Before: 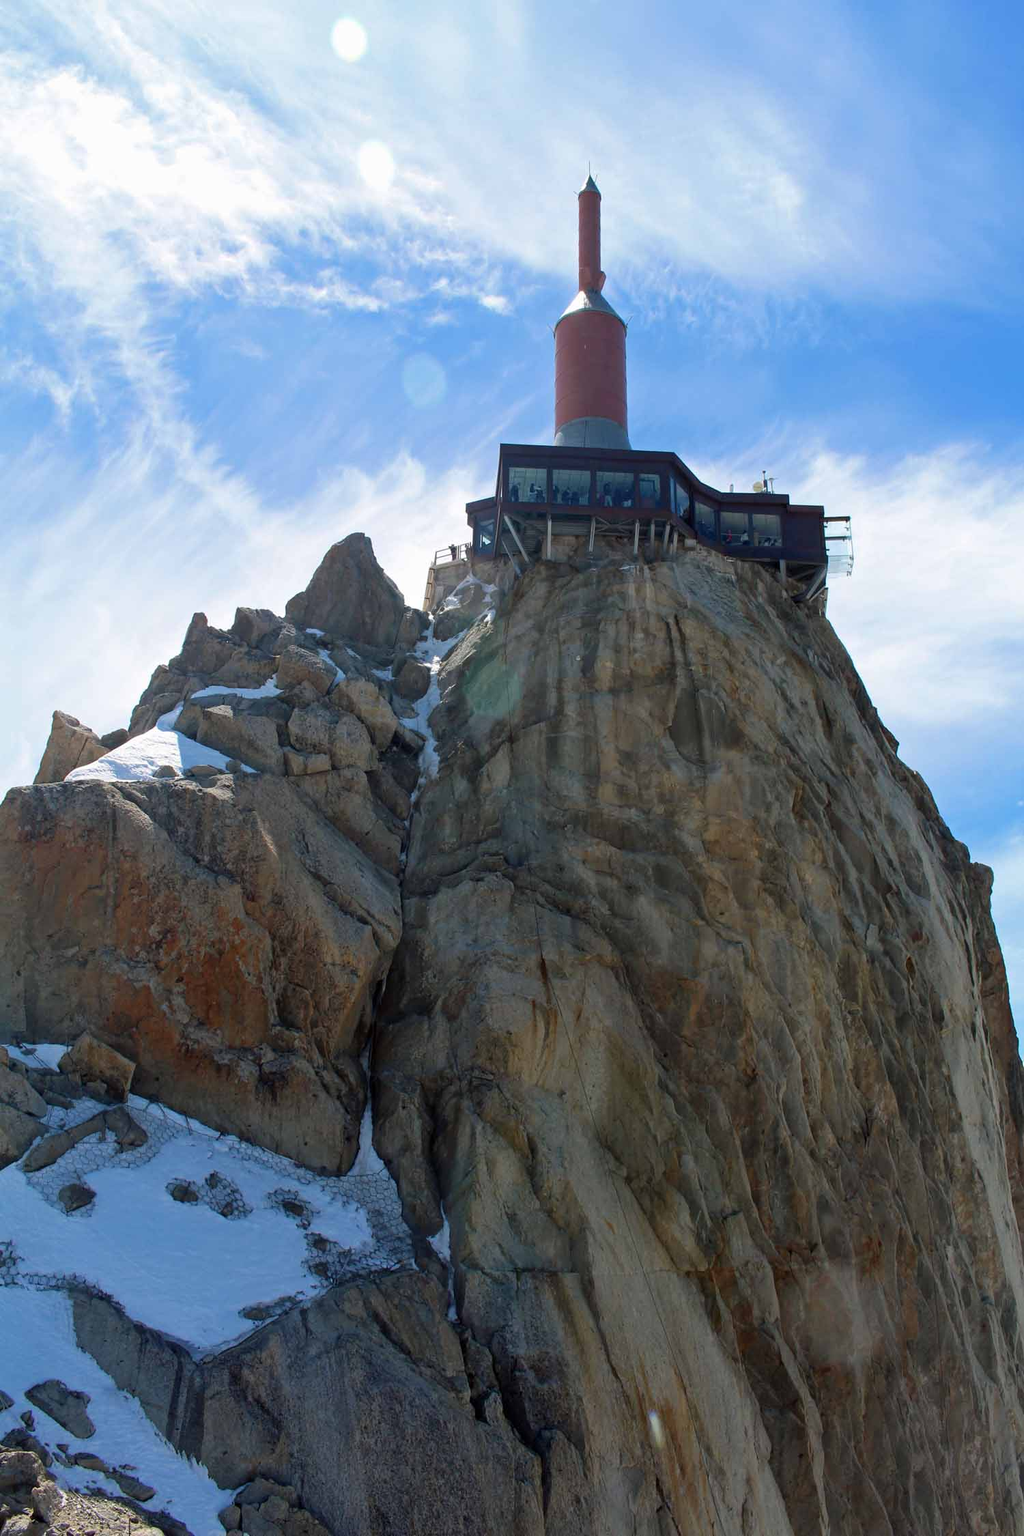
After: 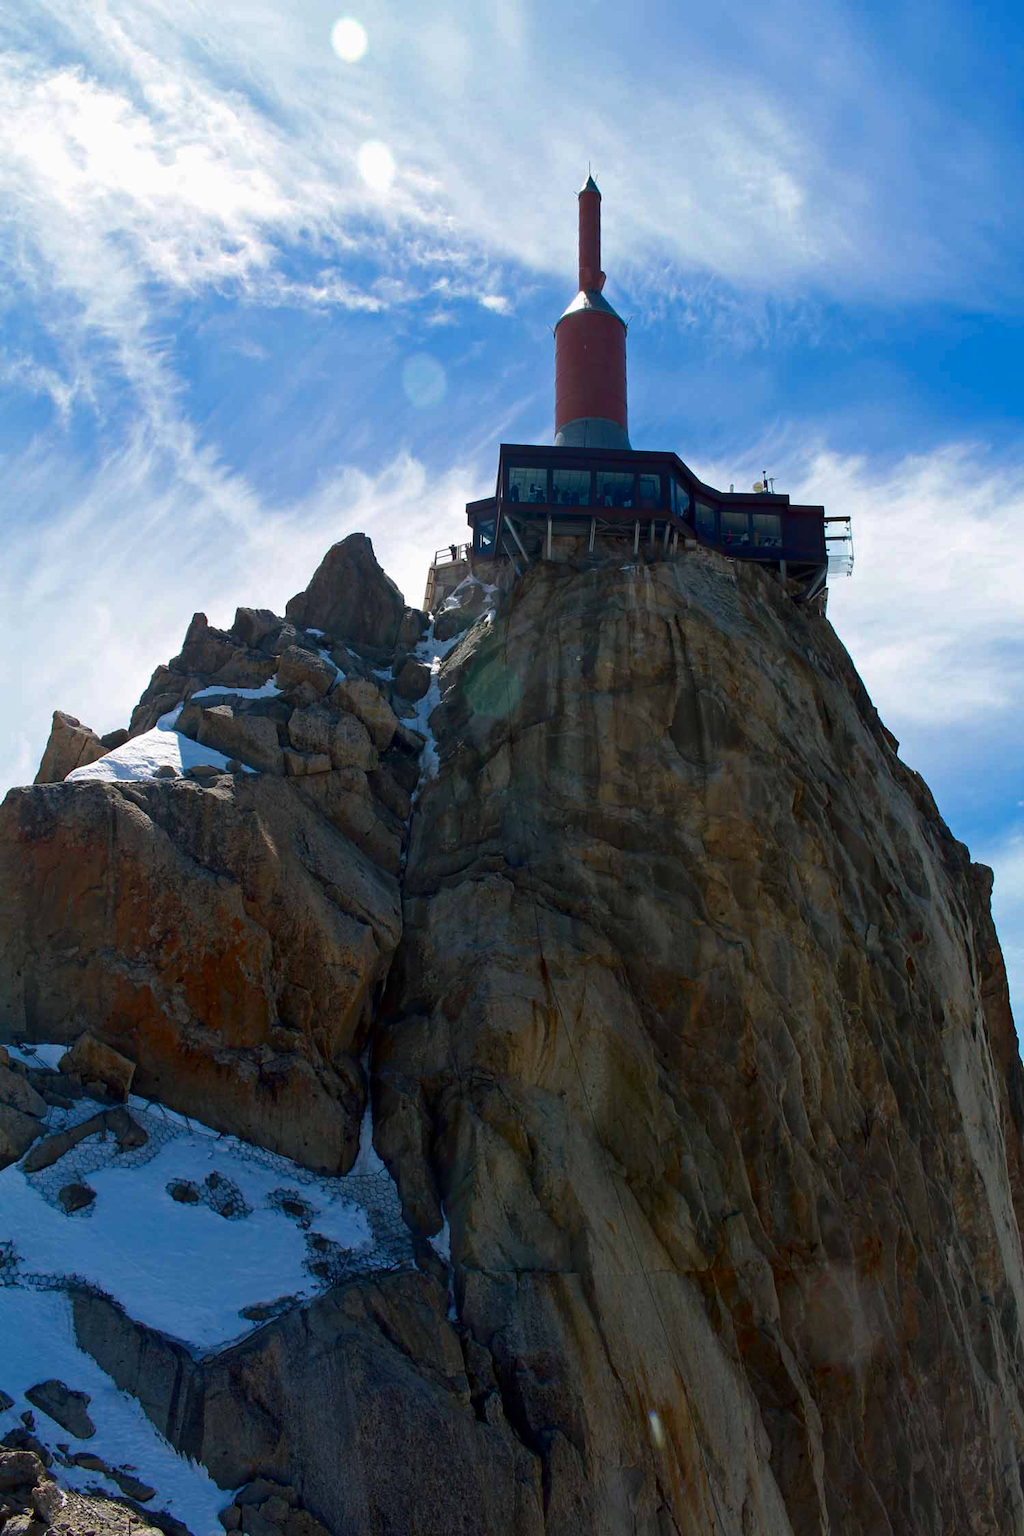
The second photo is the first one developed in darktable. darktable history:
contrast brightness saturation: brightness -0.212, saturation 0.082
